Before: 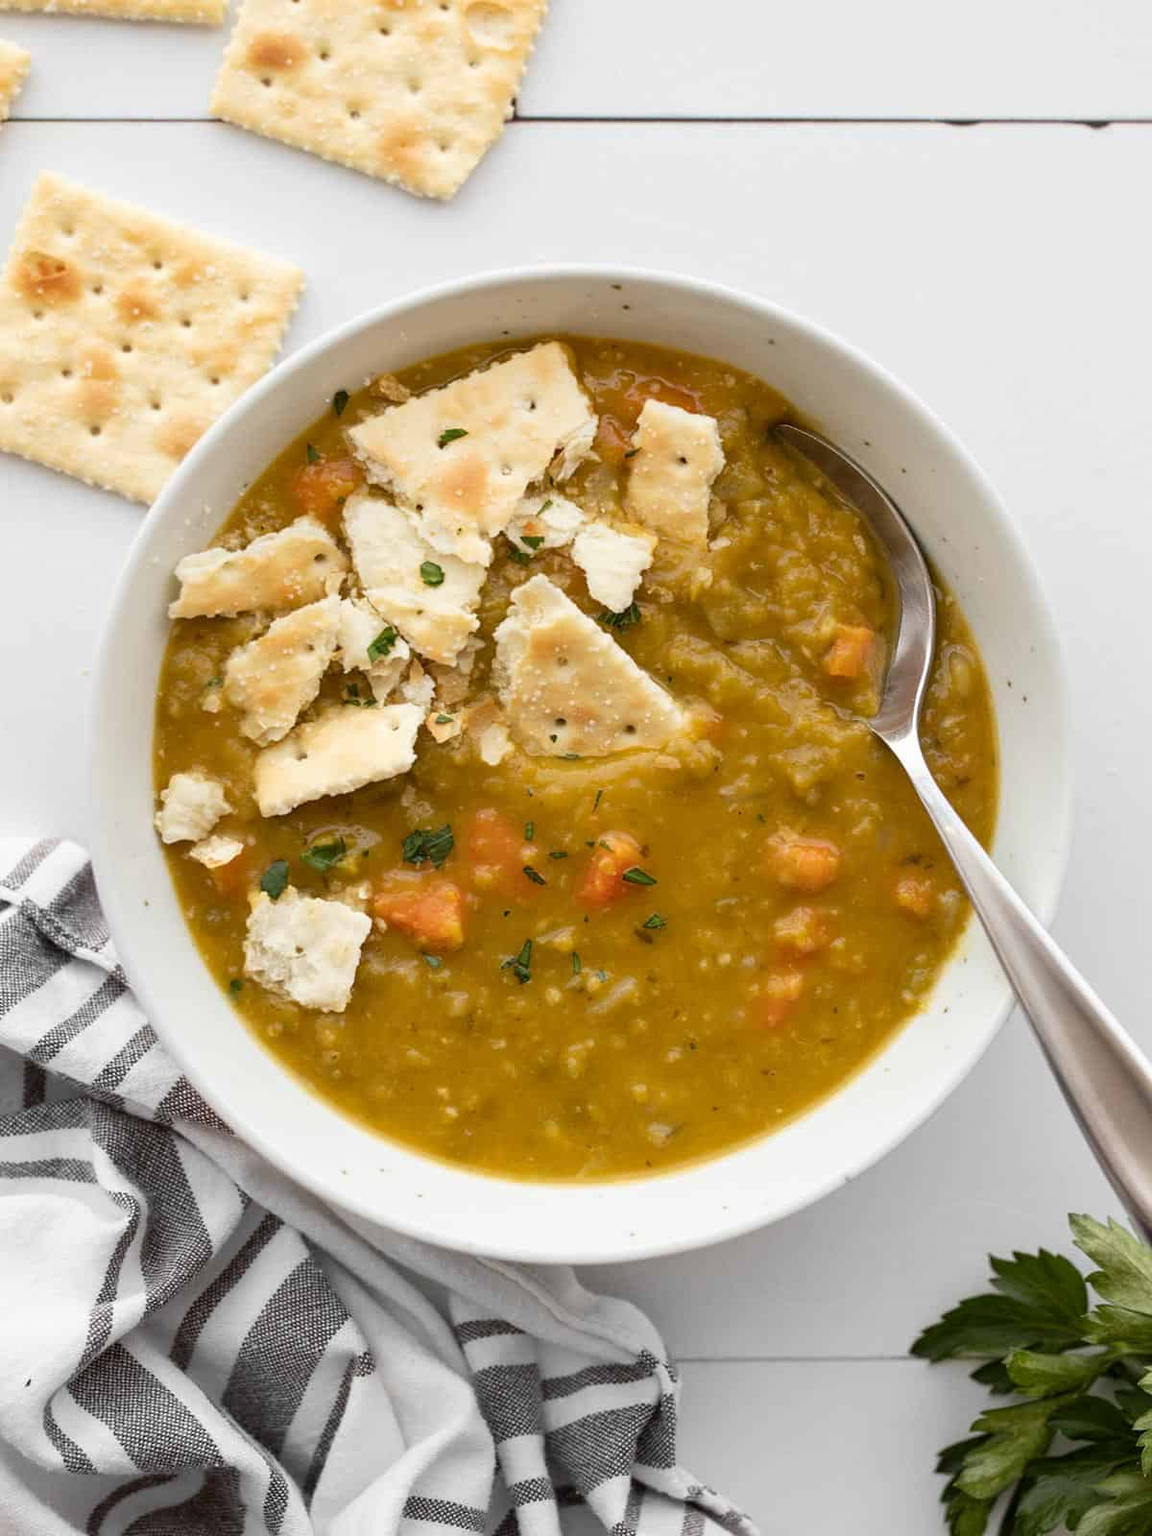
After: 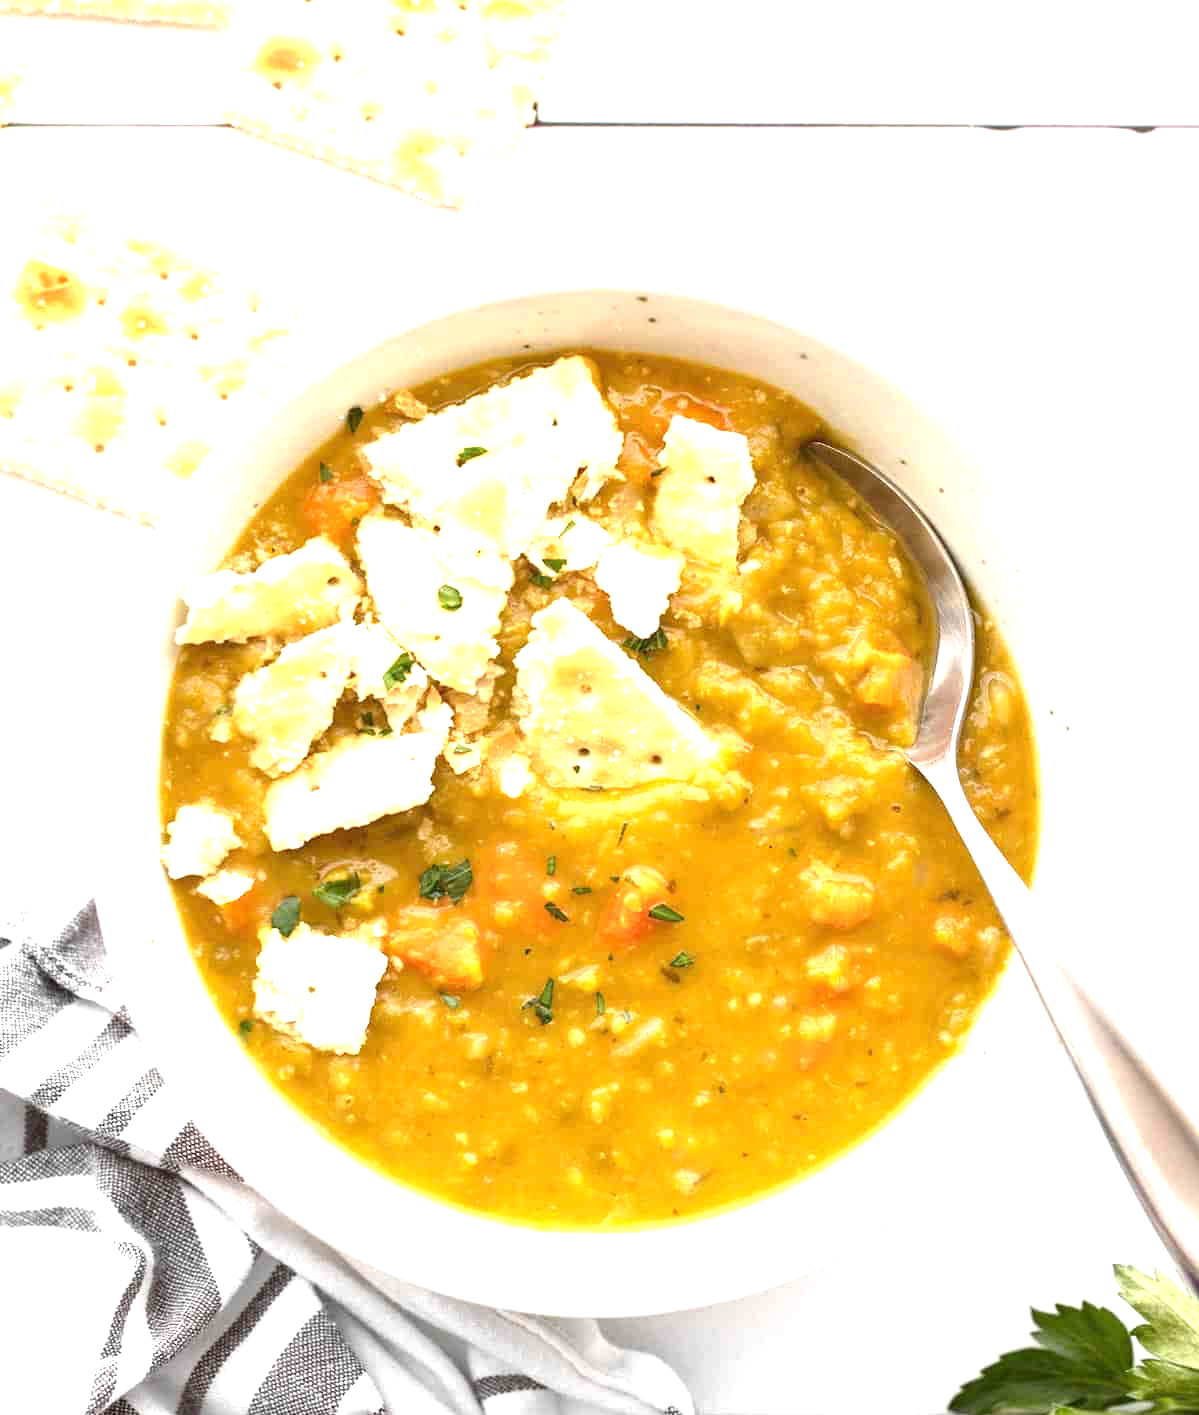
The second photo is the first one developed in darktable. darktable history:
crop and rotate: top 0%, bottom 11.529%
exposure: black level correction 0, exposure 1.519 EV, compensate highlight preservation false
